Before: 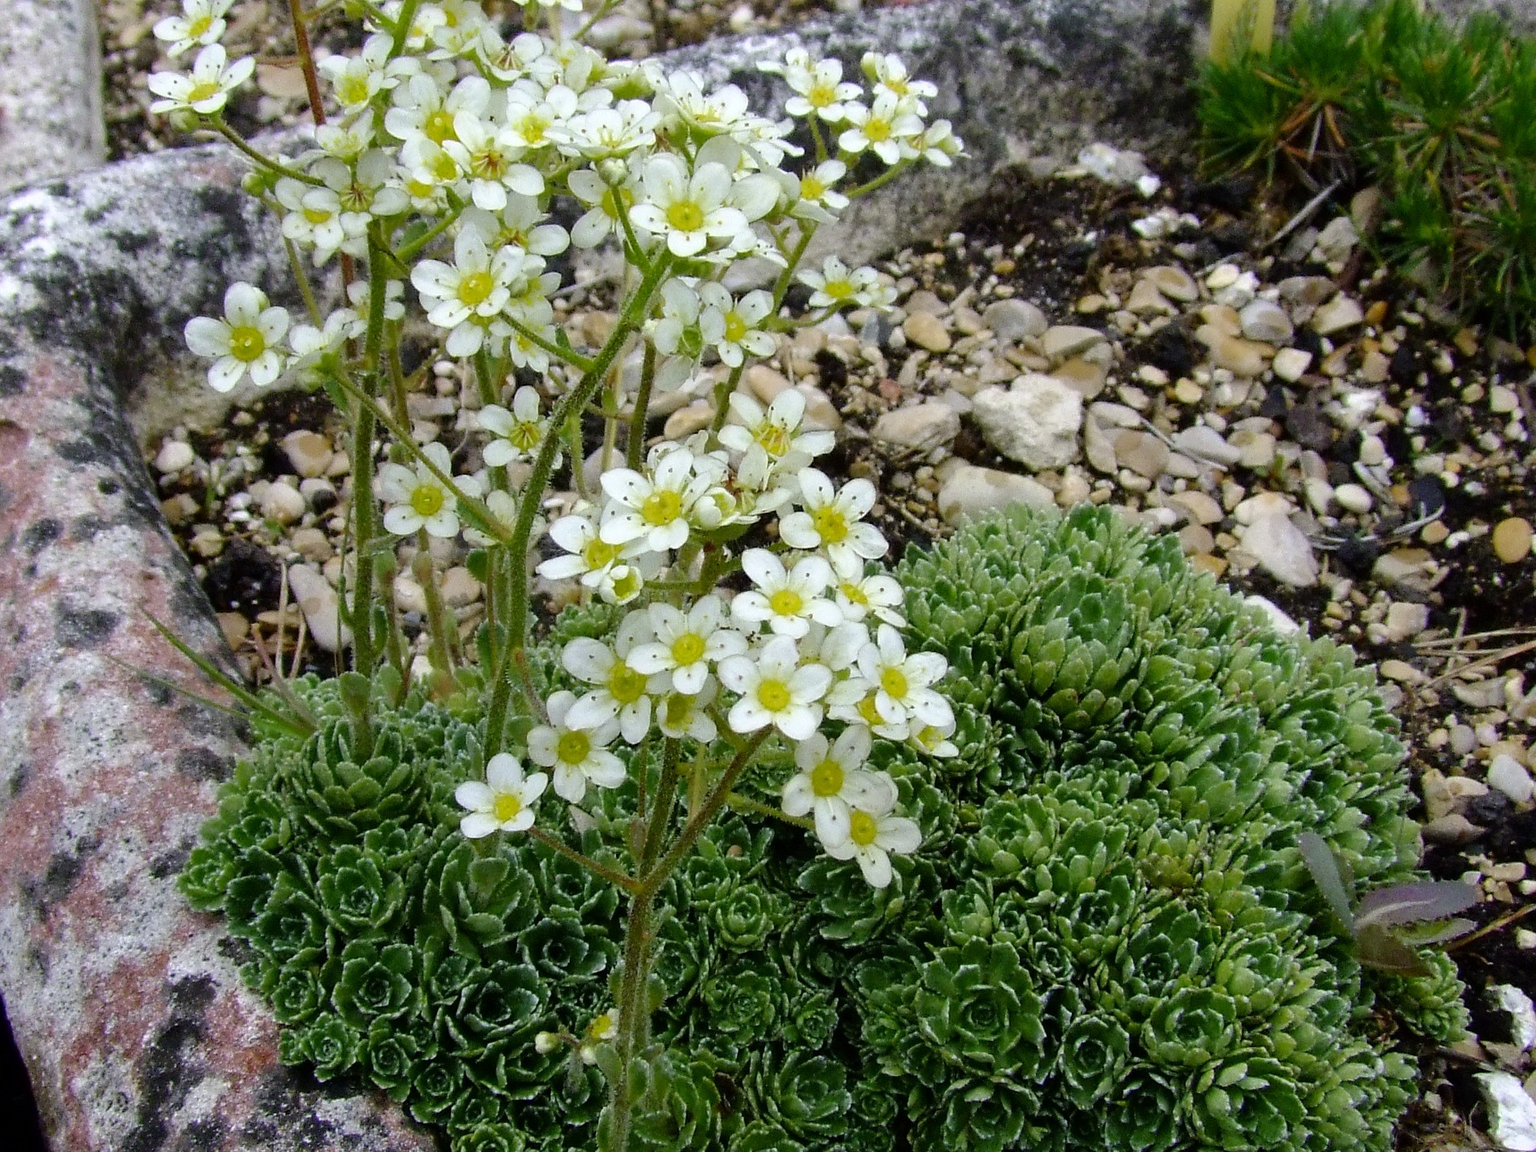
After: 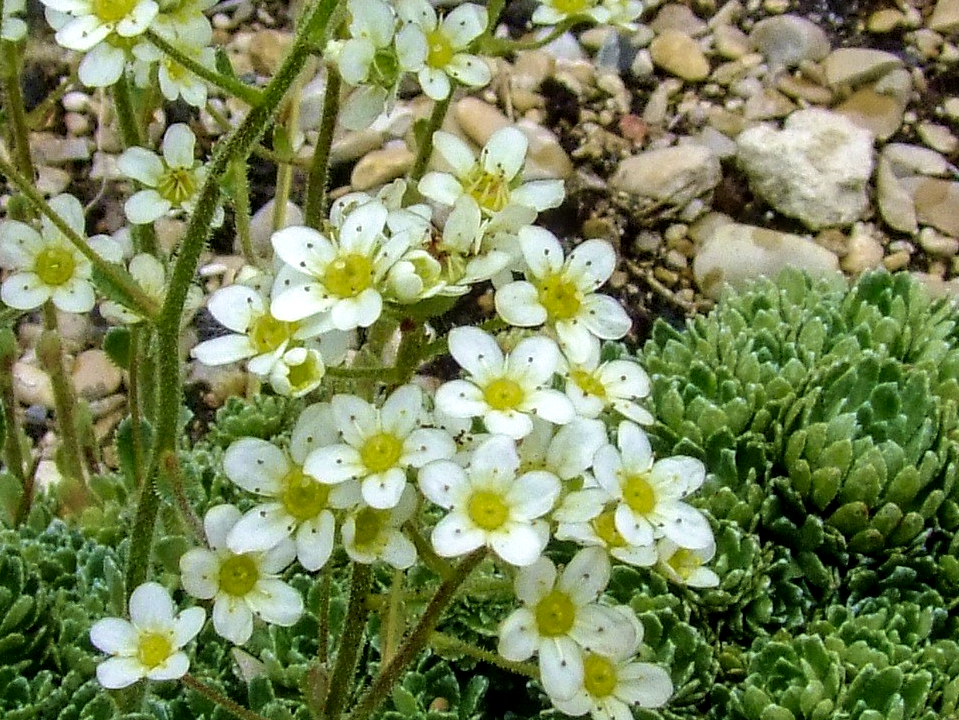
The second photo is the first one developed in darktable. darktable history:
crop: left 25%, top 25%, right 25%, bottom 25%
velvia: strength 45%
local contrast: detail 130%
